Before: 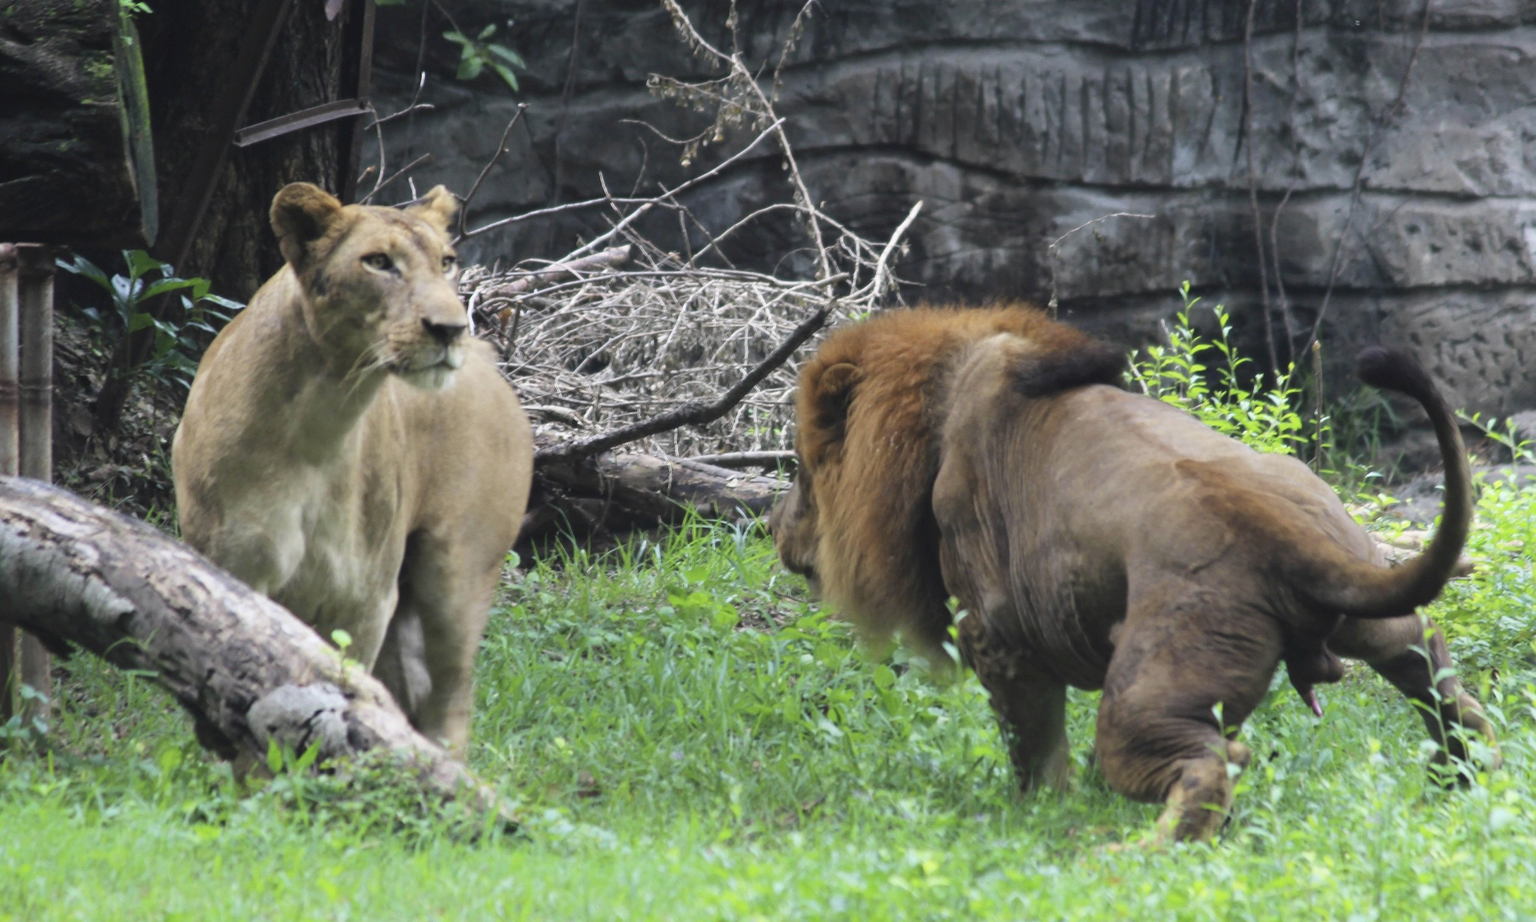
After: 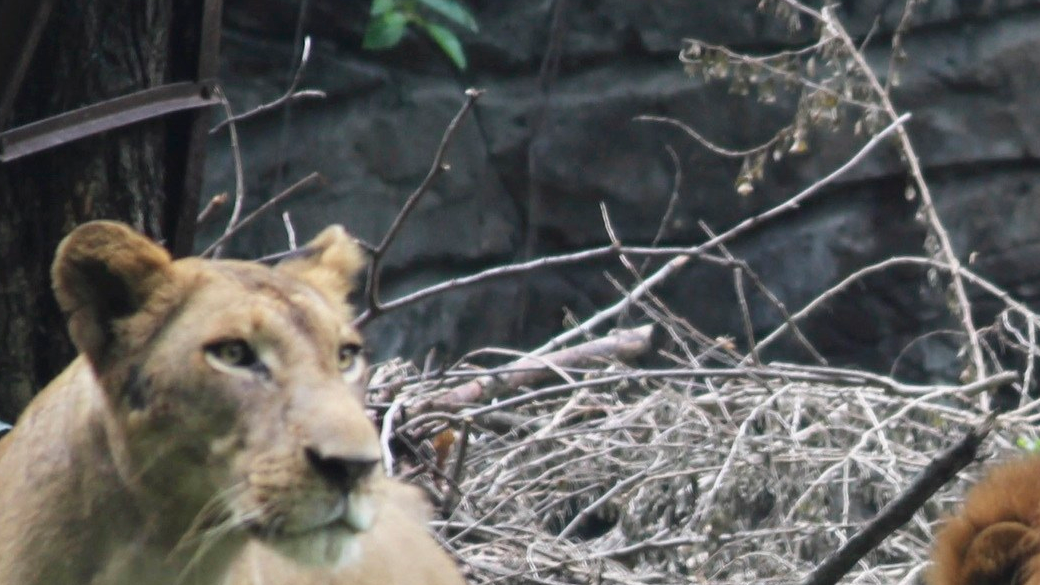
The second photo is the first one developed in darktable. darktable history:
crop: left 15.565%, top 5.456%, right 43.797%, bottom 56.402%
